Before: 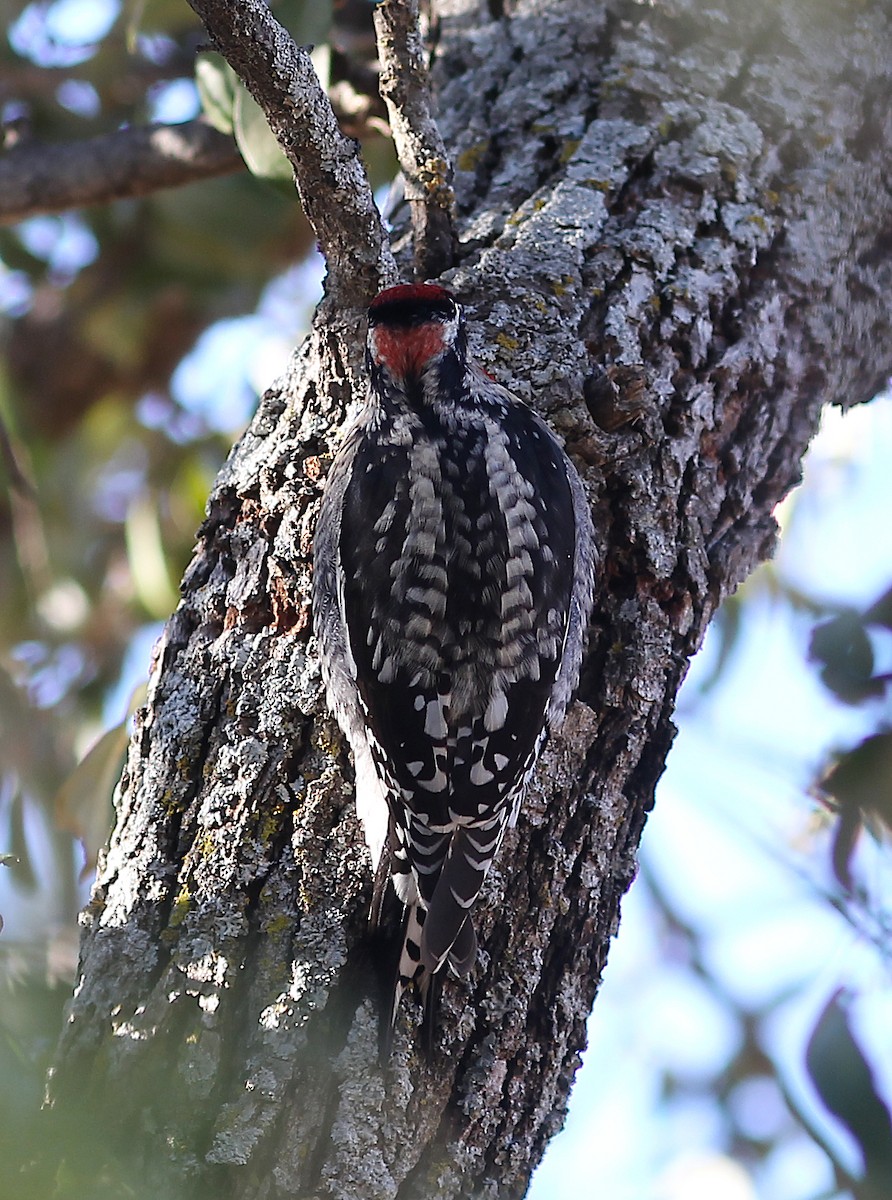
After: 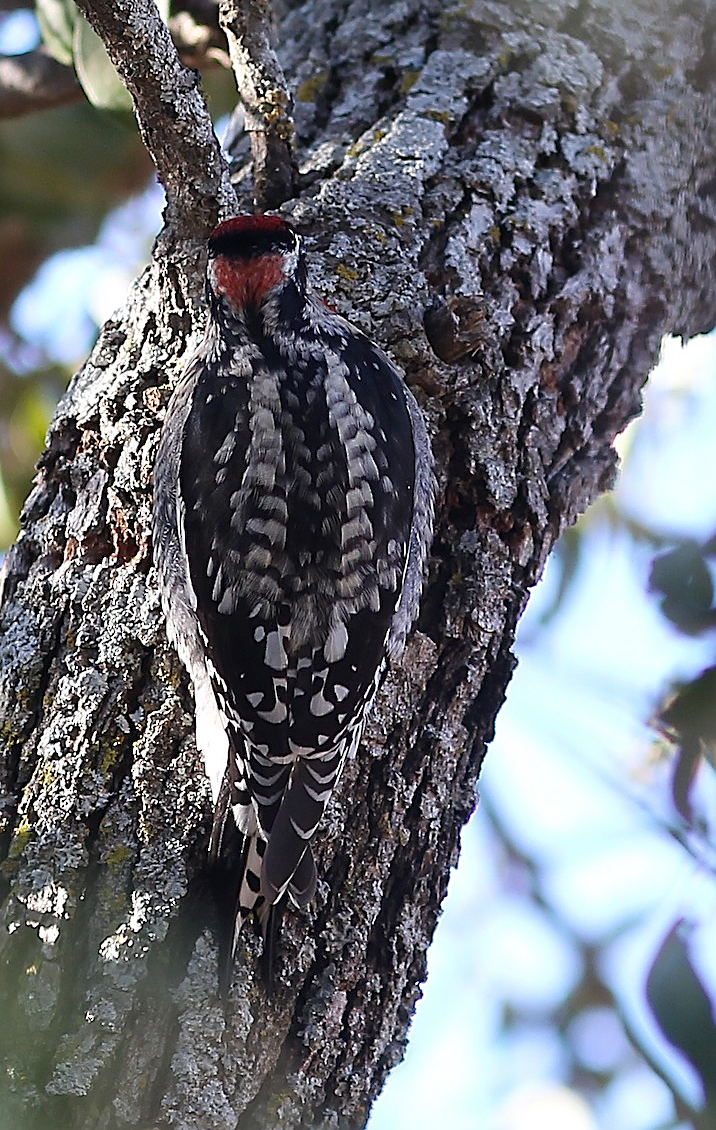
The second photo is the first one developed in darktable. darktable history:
sharpen: on, module defaults
crop and rotate: left 17.959%, top 5.771%, right 1.742%
